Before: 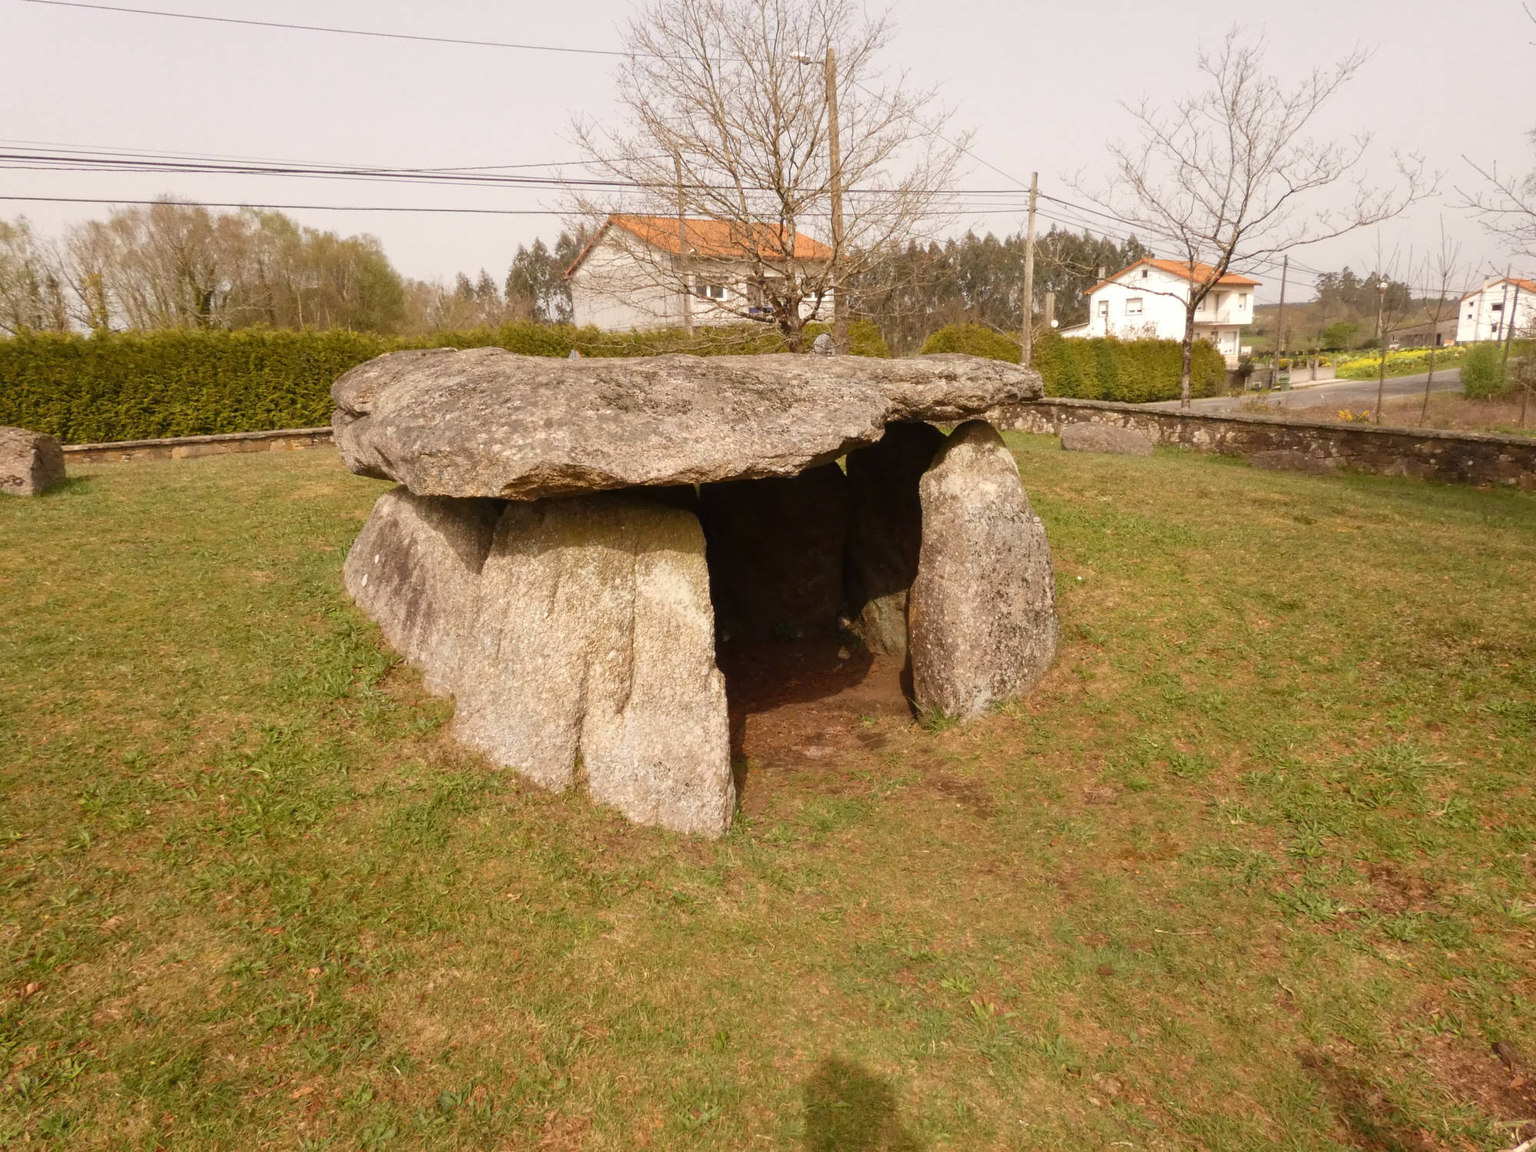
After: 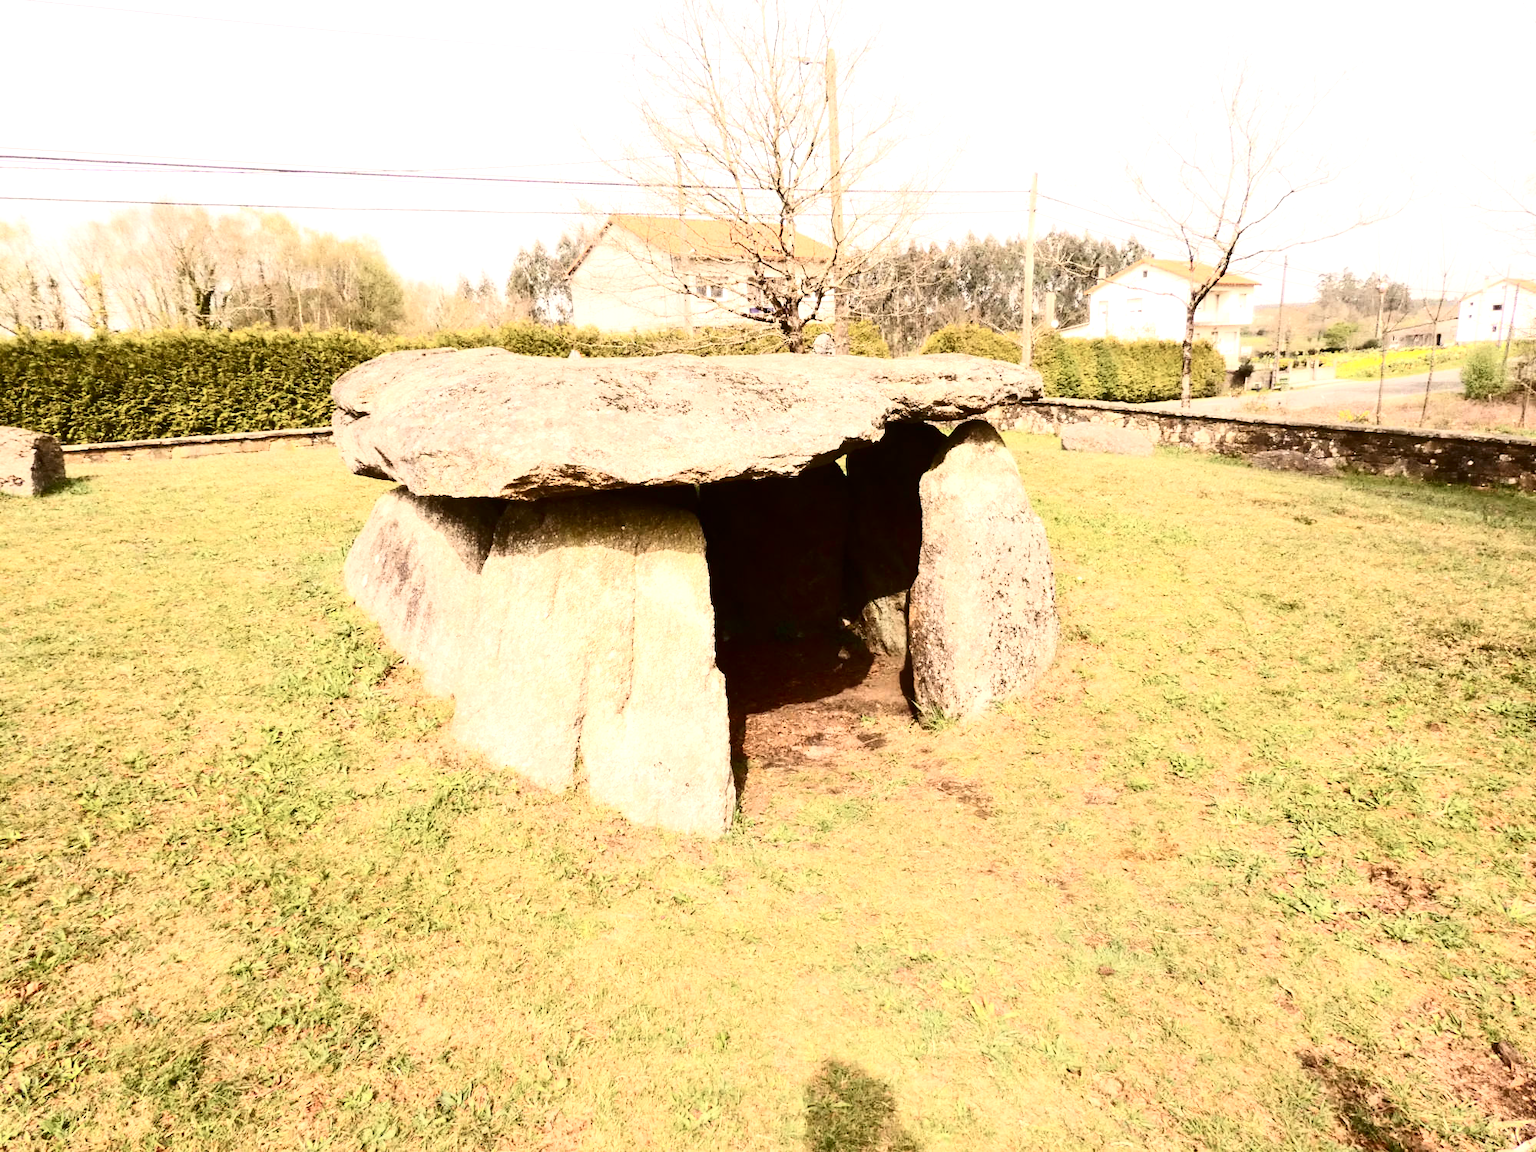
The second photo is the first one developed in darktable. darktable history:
contrast brightness saturation: contrast 0.5, saturation -0.1
exposure: exposure 1.089 EV, compensate highlight preservation false
